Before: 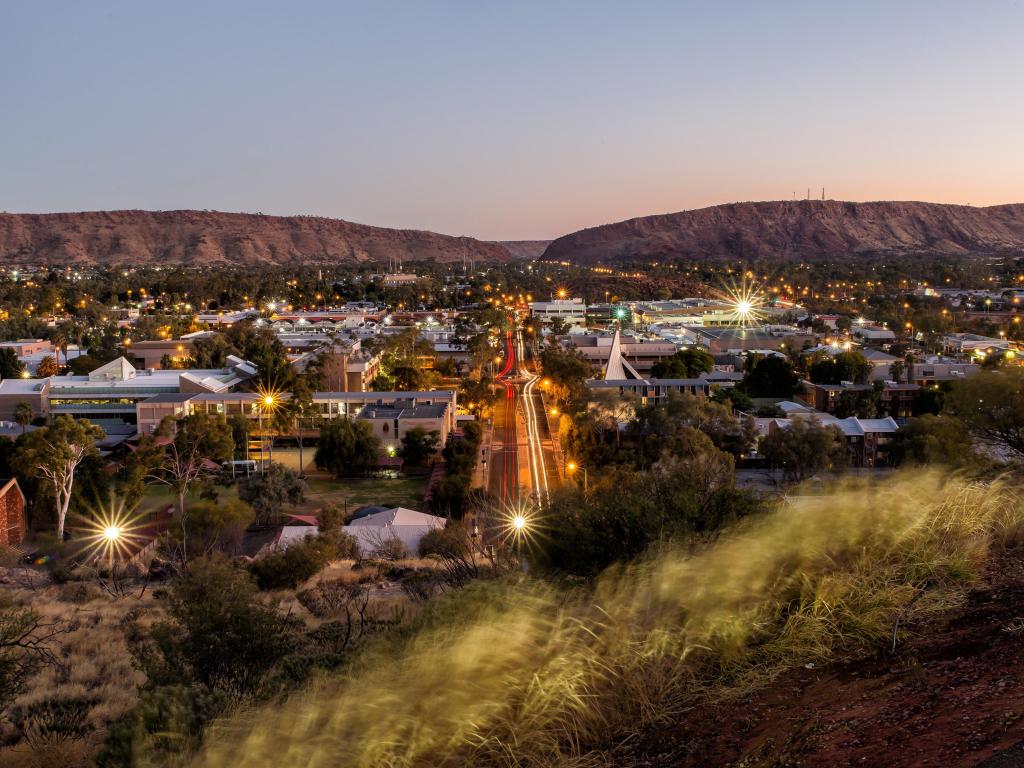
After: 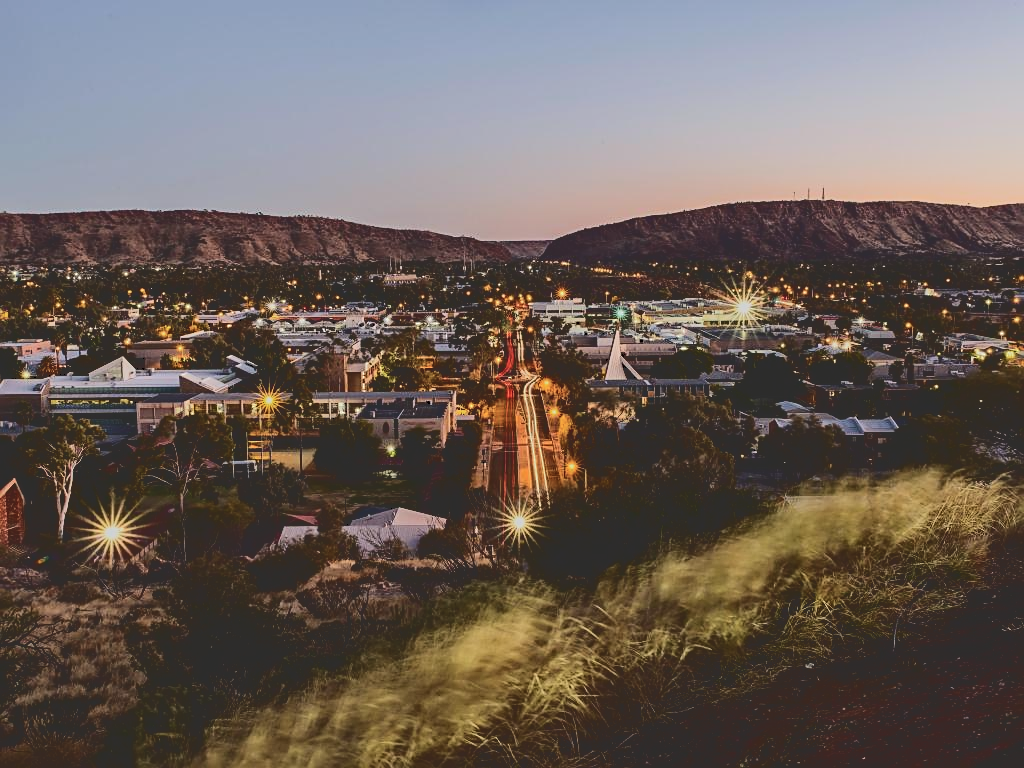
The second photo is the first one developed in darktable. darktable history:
exposure: black level correction -0.015, exposure -0.521 EV, compensate highlight preservation false
tone curve: curves: ch0 [(0, 0) (0.003, 0.185) (0.011, 0.185) (0.025, 0.187) (0.044, 0.185) (0.069, 0.185) (0.1, 0.18) (0.136, 0.18) (0.177, 0.179) (0.224, 0.202) (0.277, 0.252) (0.335, 0.343) (0.399, 0.452) (0.468, 0.553) (0.543, 0.643) (0.623, 0.717) (0.709, 0.778) (0.801, 0.82) (0.898, 0.856) (1, 1)], color space Lab, independent channels, preserve colors none
sharpen: on, module defaults
haze removal: adaptive false
